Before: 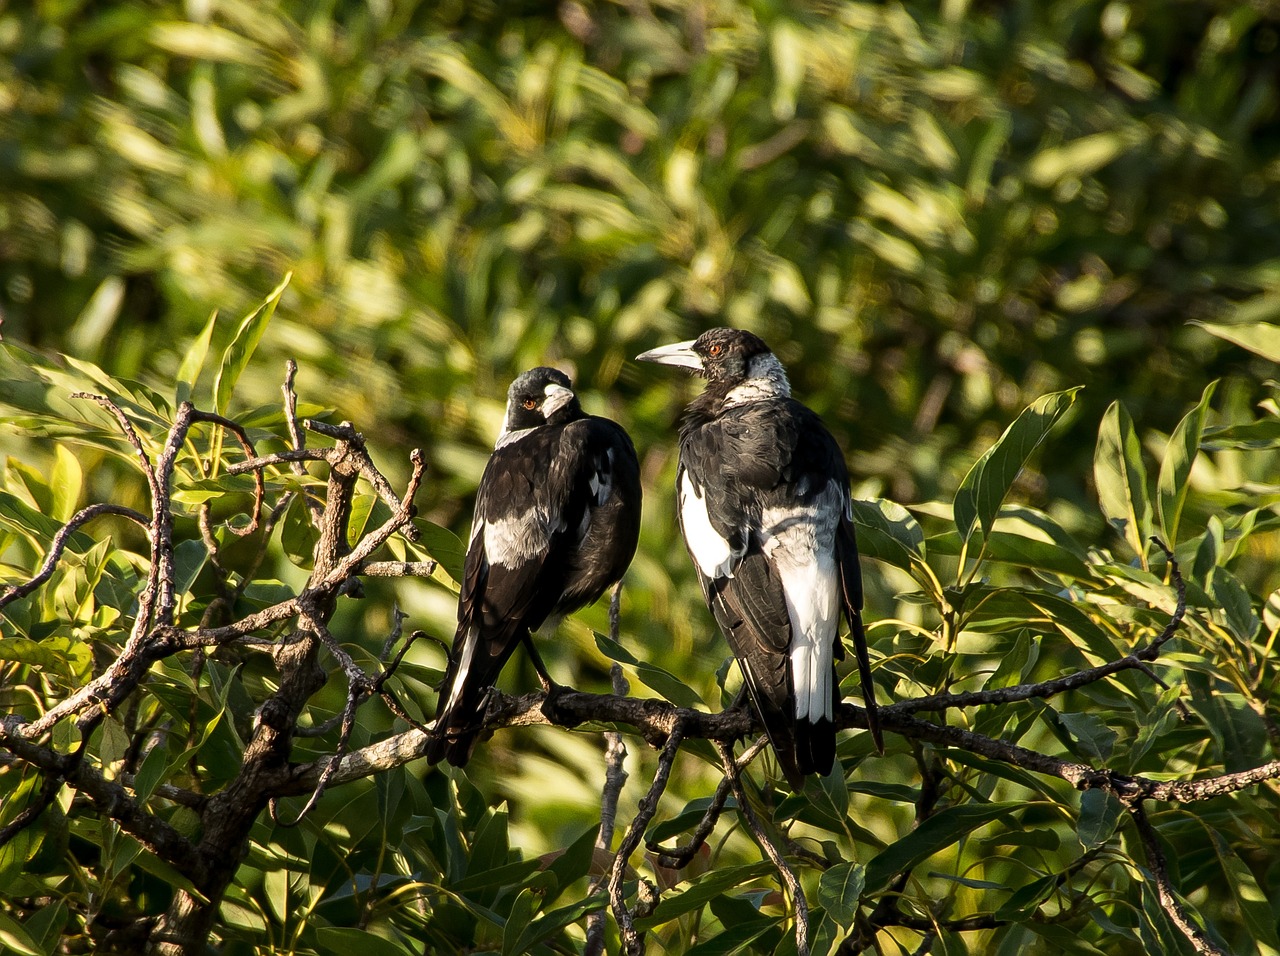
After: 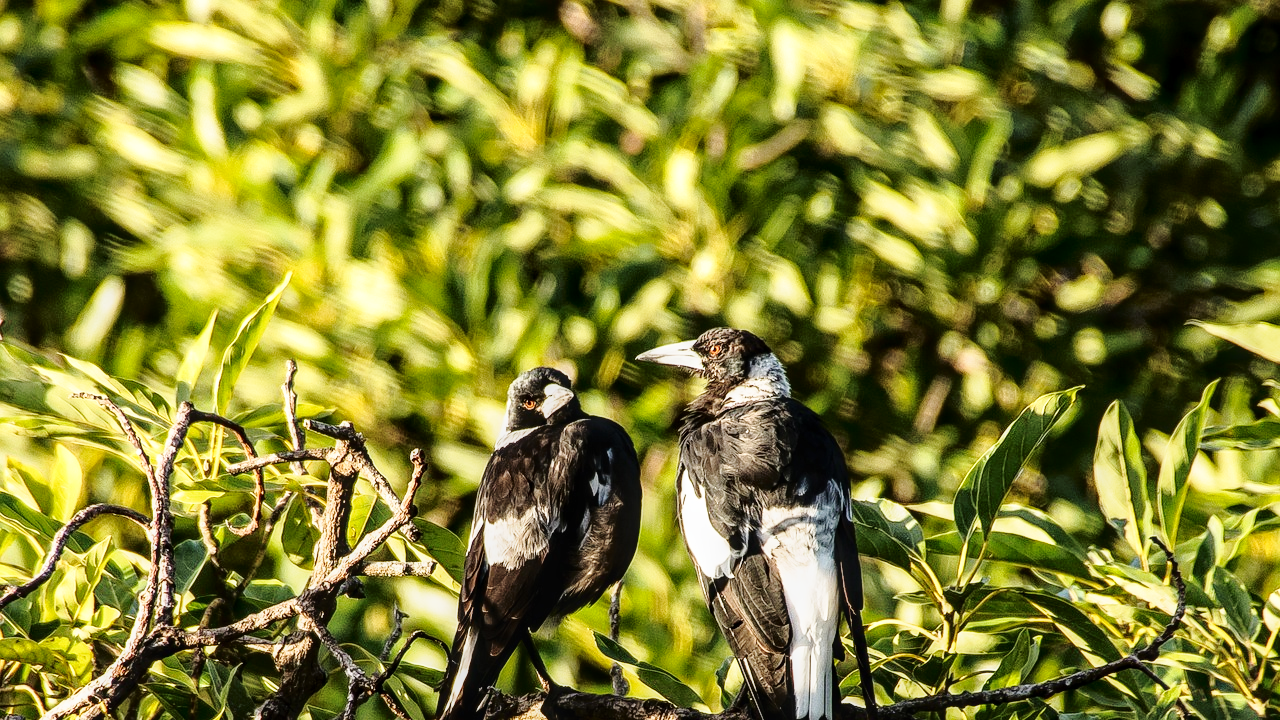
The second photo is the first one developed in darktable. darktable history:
base curve: curves: ch0 [(0, 0) (0.028, 0.03) (0.121, 0.232) (0.46, 0.748) (0.859, 0.968) (1, 1)], preserve colors none
local contrast: on, module defaults
shadows and highlights: radius 332.23, shadows 55.36, highlights -98.71, compress 94.61%, soften with gaussian
tone curve: curves: ch0 [(0, 0) (0.003, 0.003) (0.011, 0.006) (0.025, 0.015) (0.044, 0.025) (0.069, 0.034) (0.1, 0.052) (0.136, 0.092) (0.177, 0.157) (0.224, 0.228) (0.277, 0.305) (0.335, 0.392) (0.399, 0.466) (0.468, 0.543) (0.543, 0.612) (0.623, 0.692) (0.709, 0.78) (0.801, 0.865) (0.898, 0.935) (1, 1)], color space Lab, independent channels, preserve colors none
crop: bottom 24.632%
